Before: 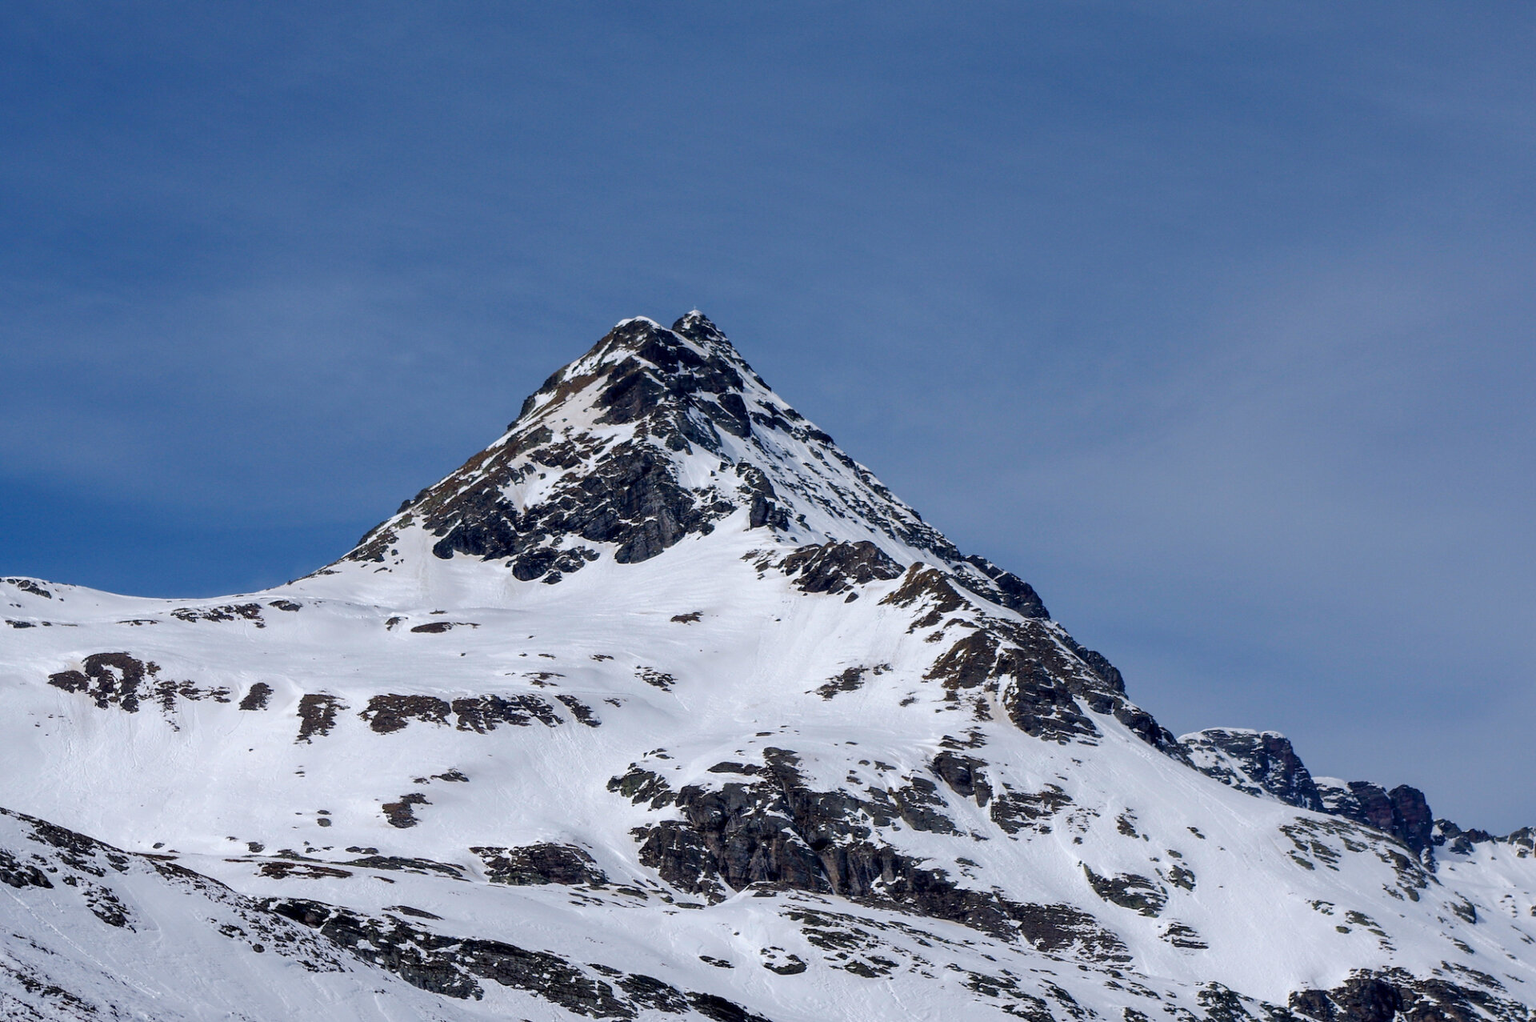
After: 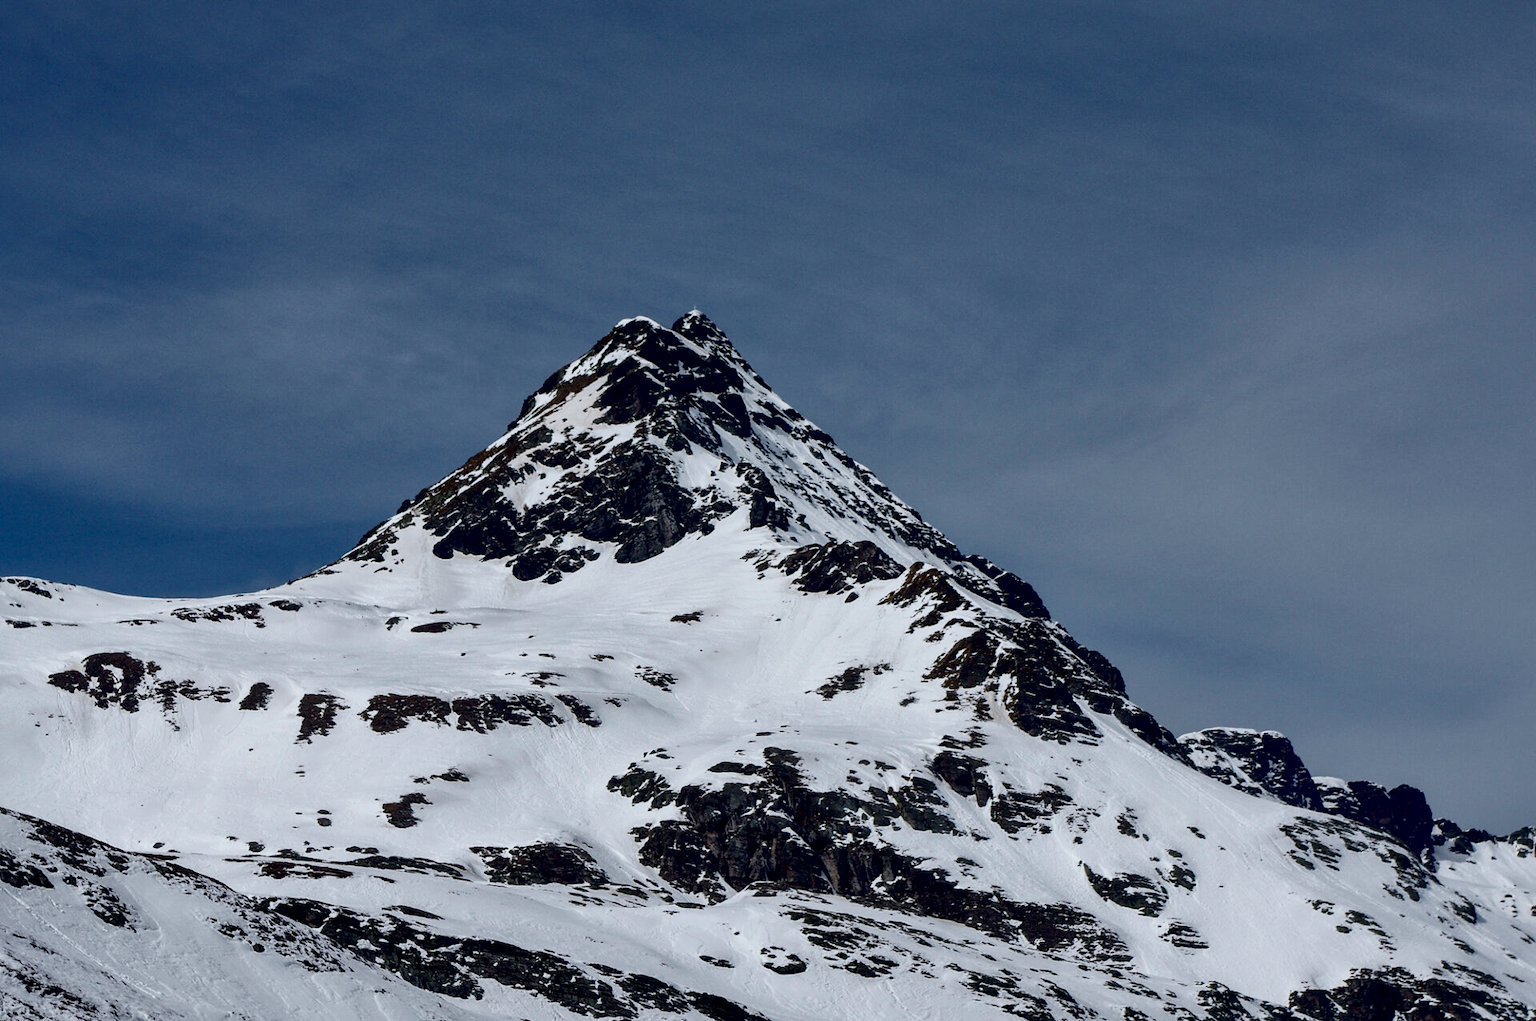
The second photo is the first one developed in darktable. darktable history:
exposure: black level correction 0.009, exposure -0.613 EV, compensate highlight preservation false
tone curve: curves: ch0 [(0, 0.008) (0.081, 0.044) (0.177, 0.123) (0.283, 0.253) (0.427, 0.441) (0.495, 0.524) (0.661, 0.756) (0.796, 0.859) (1, 0.951)]; ch1 [(0, 0) (0.161, 0.092) (0.35, 0.33) (0.392, 0.392) (0.427, 0.426) (0.479, 0.472) (0.505, 0.5) (0.521, 0.519) (0.567, 0.556) (0.583, 0.588) (0.625, 0.627) (0.678, 0.733) (1, 1)]; ch2 [(0, 0) (0.346, 0.362) (0.404, 0.427) (0.502, 0.499) (0.523, 0.522) (0.544, 0.561) (0.58, 0.59) (0.629, 0.642) (0.717, 0.678) (1, 1)], color space Lab, independent channels, preserve colors none
local contrast: mode bilateral grid, contrast 25, coarseness 60, detail 152%, midtone range 0.2
